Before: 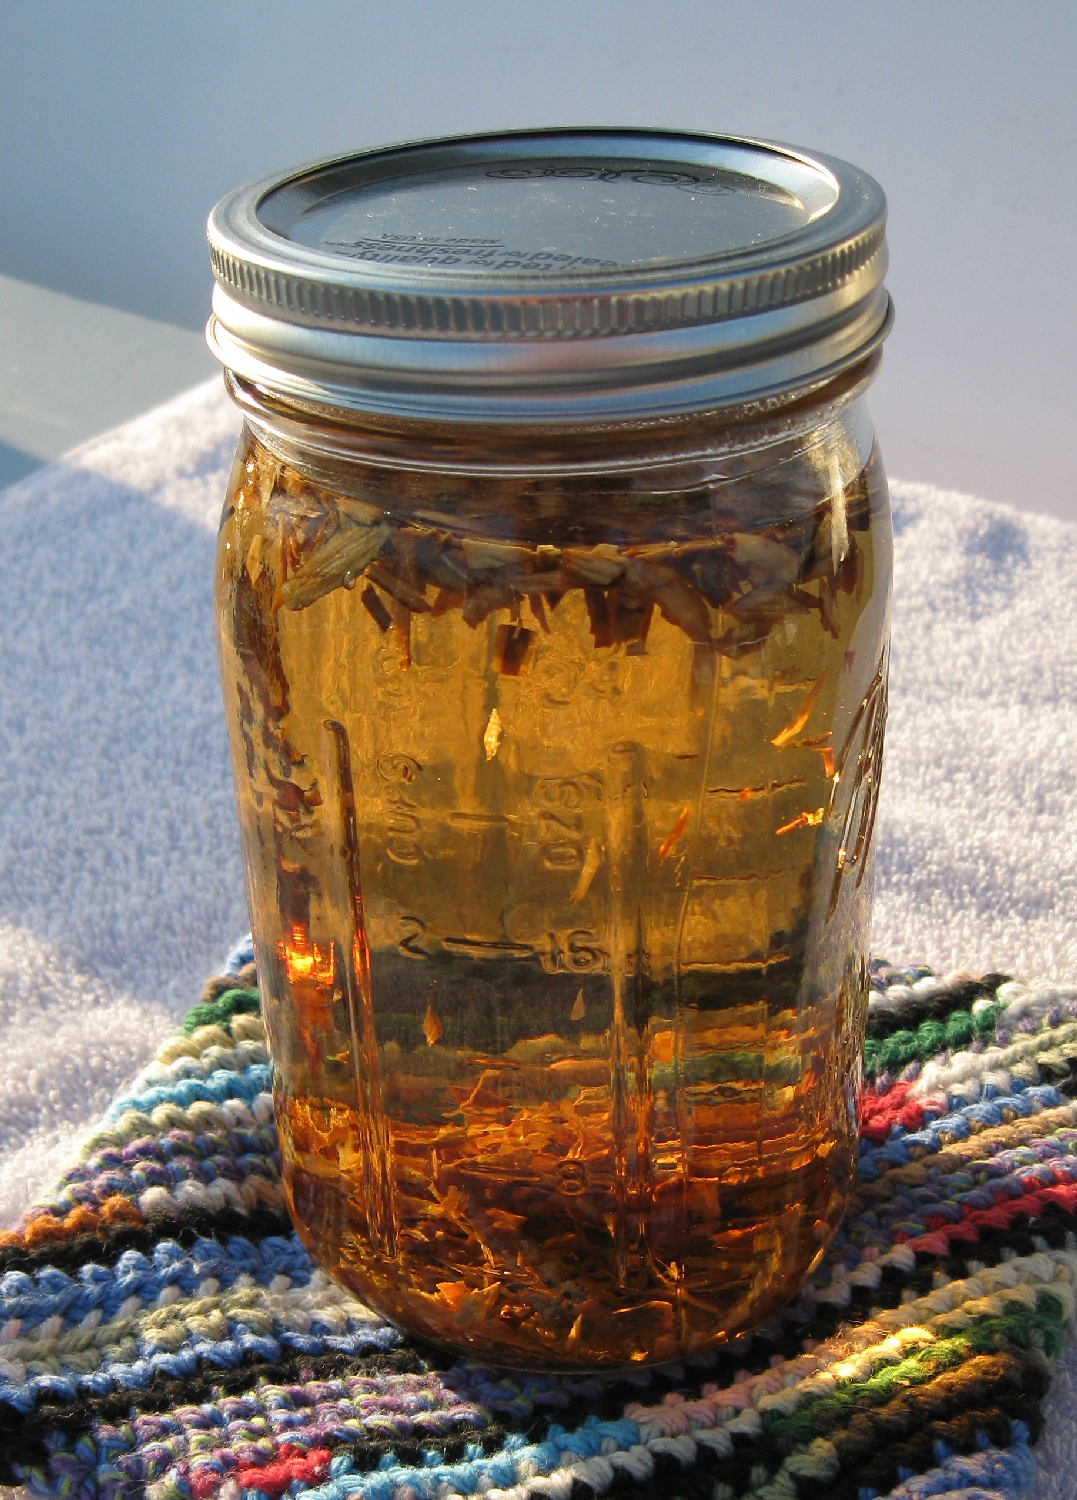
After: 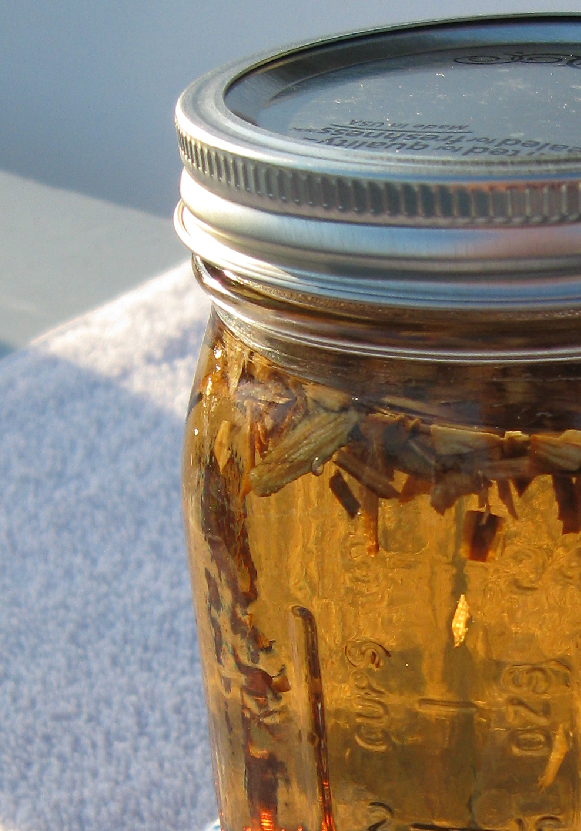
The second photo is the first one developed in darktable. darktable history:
crop and rotate: left 3.055%, top 7.638%, right 42.957%, bottom 36.928%
